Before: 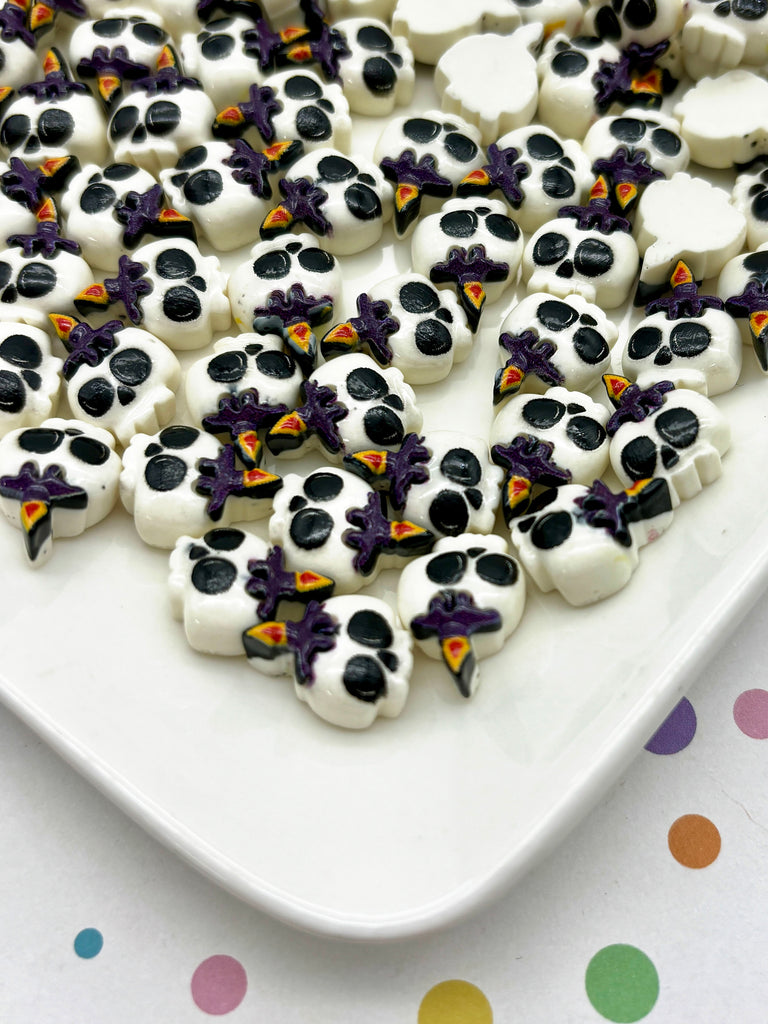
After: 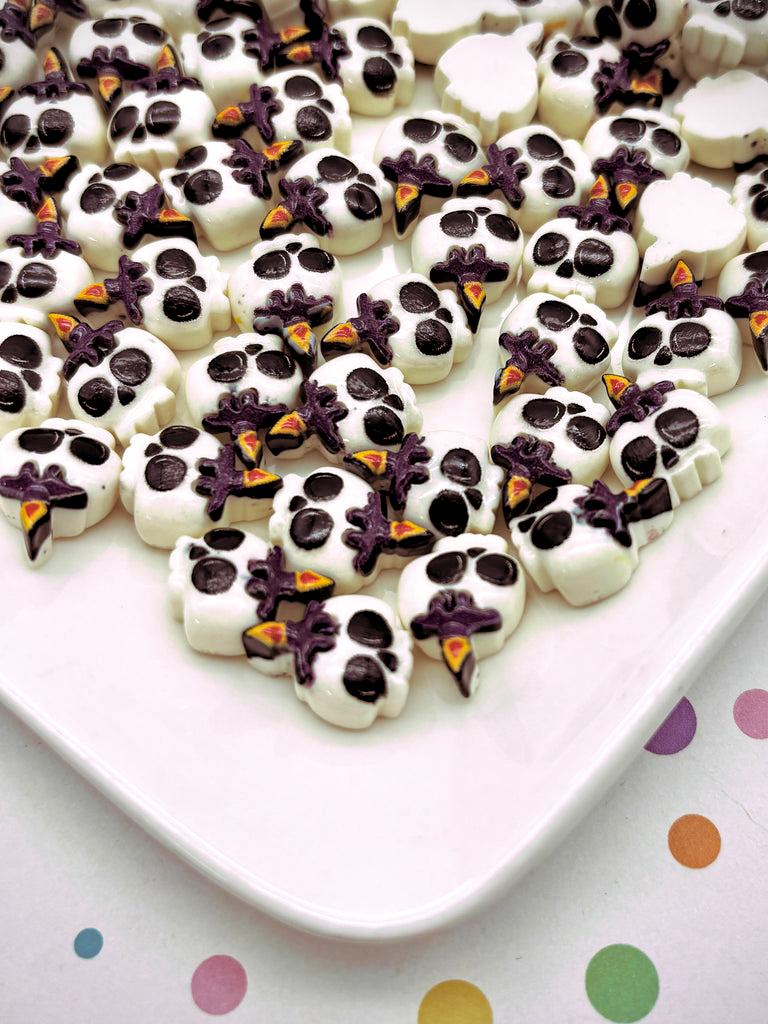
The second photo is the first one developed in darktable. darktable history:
local contrast: highlights 100%, shadows 100%, detail 120%, midtone range 0.2
haze removal: strength 0.29, distance 0.25, compatibility mode true, adaptive false
vignetting: fall-off start 91.19%
contrast brightness saturation: brightness 0.15
split-toning: highlights › hue 298.8°, highlights › saturation 0.73, compress 41.76%
